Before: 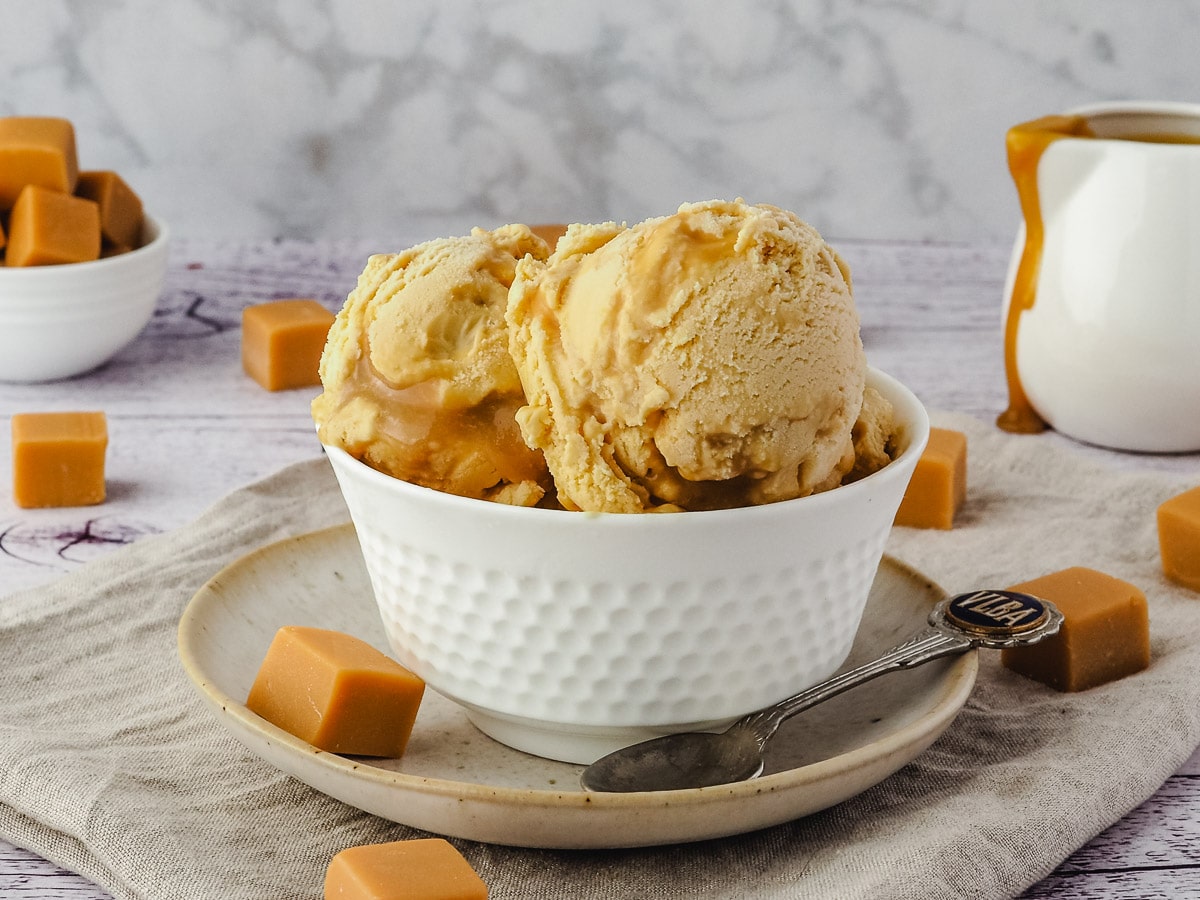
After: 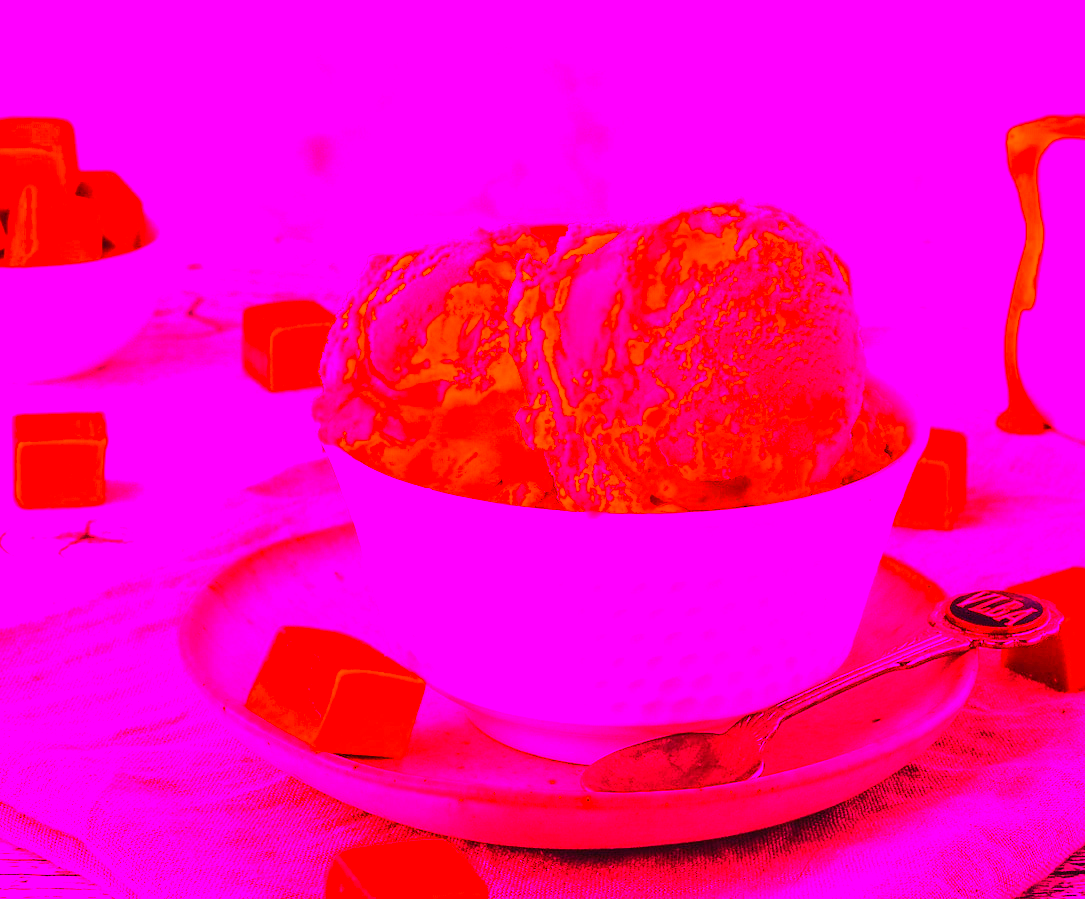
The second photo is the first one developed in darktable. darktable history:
color balance rgb: perceptual saturation grading › global saturation 20%, global vibrance 20%
crop: right 9.509%, bottom 0.031%
white balance: red 4.26, blue 1.802
